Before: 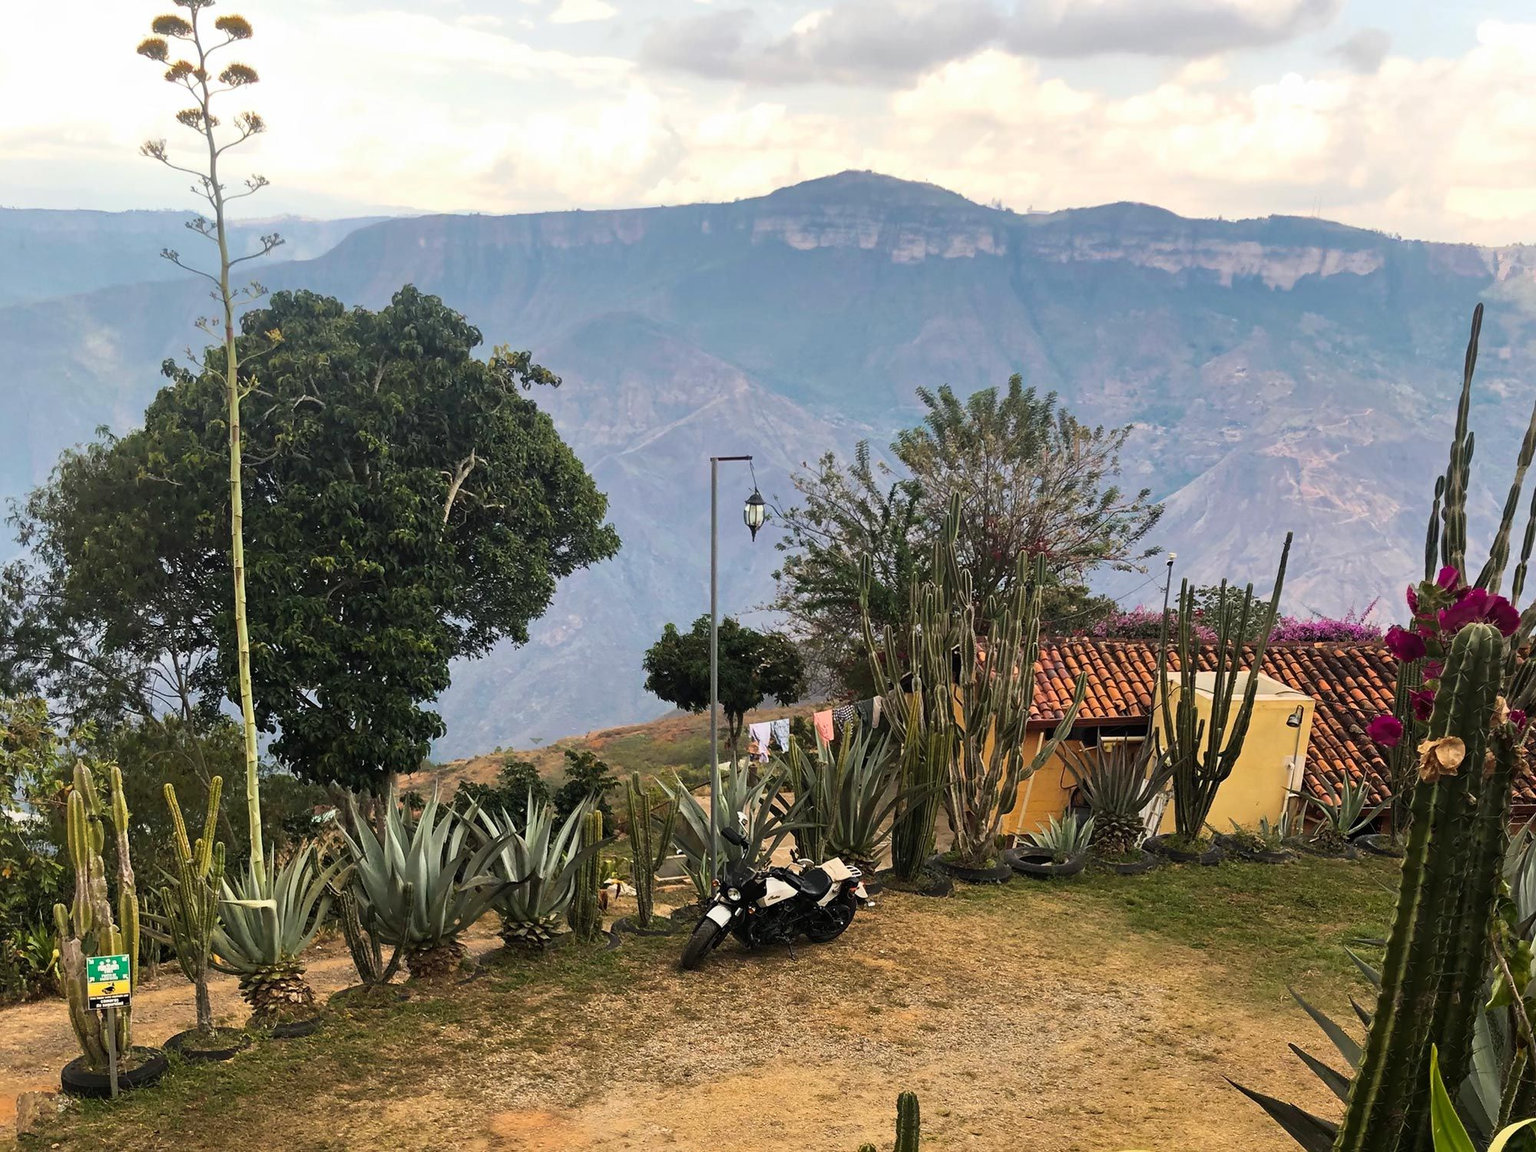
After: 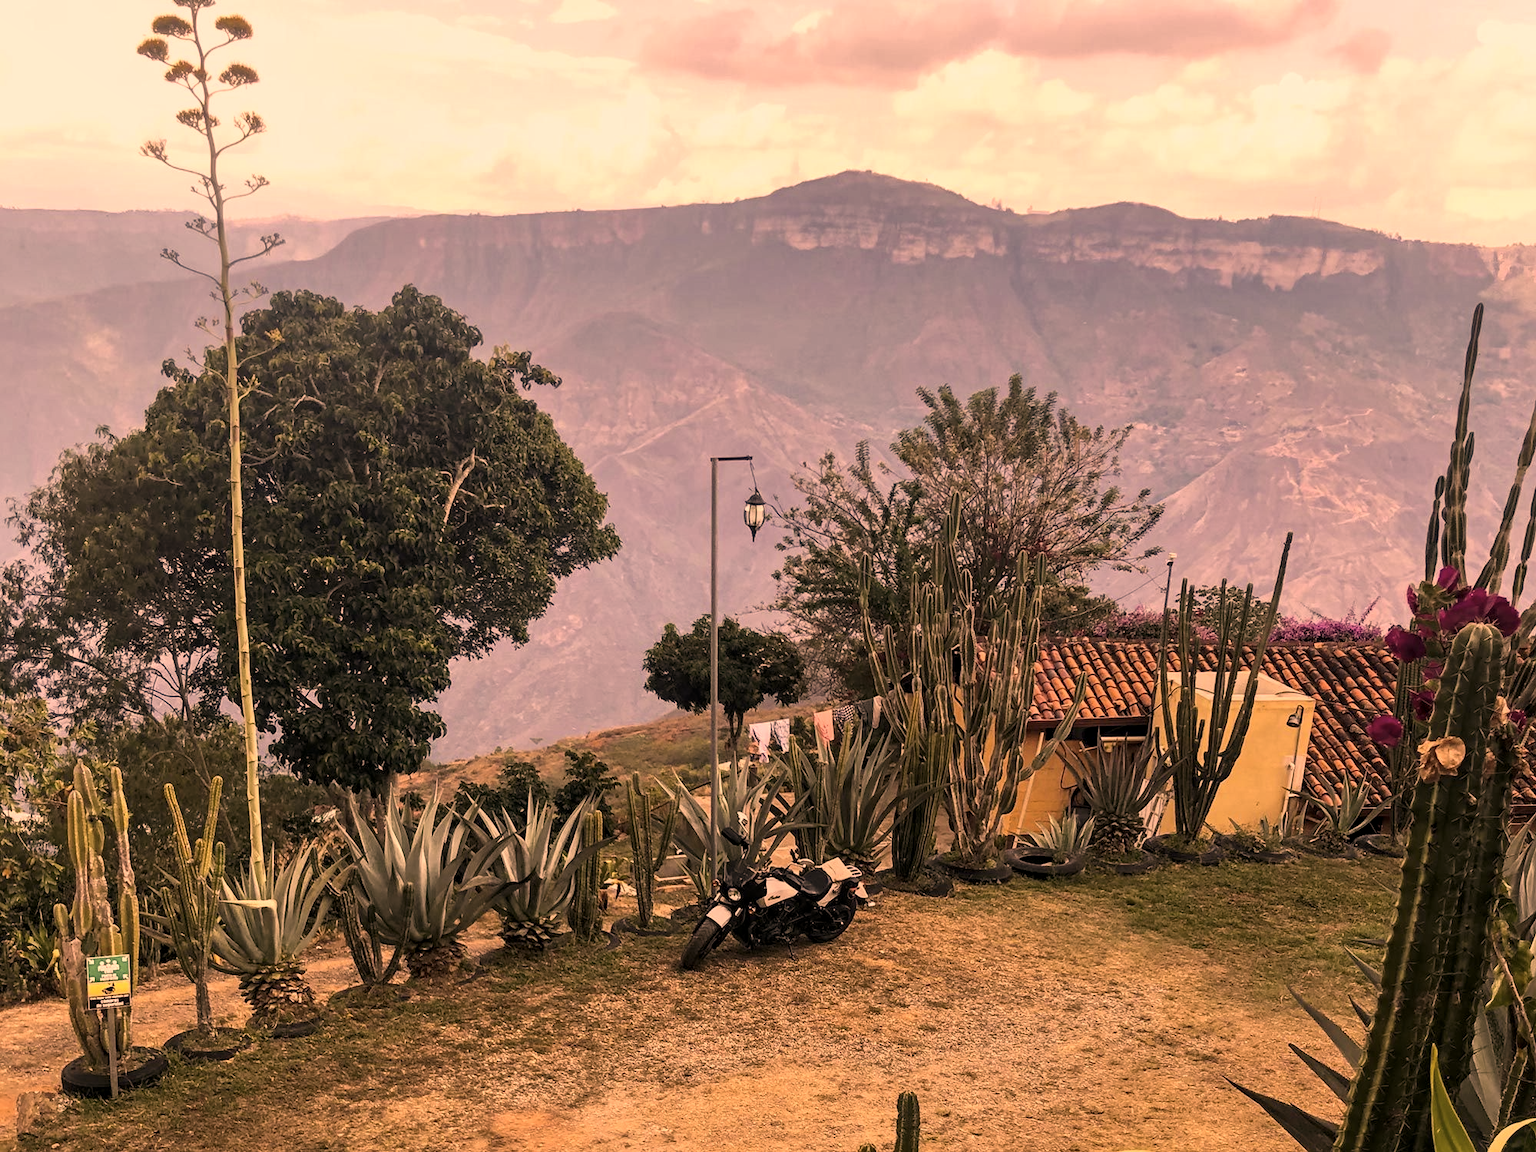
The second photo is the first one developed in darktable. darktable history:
local contrast: on, module defaults
color correction: highlights a* 40, highlights b* 40, saturation 0.69
